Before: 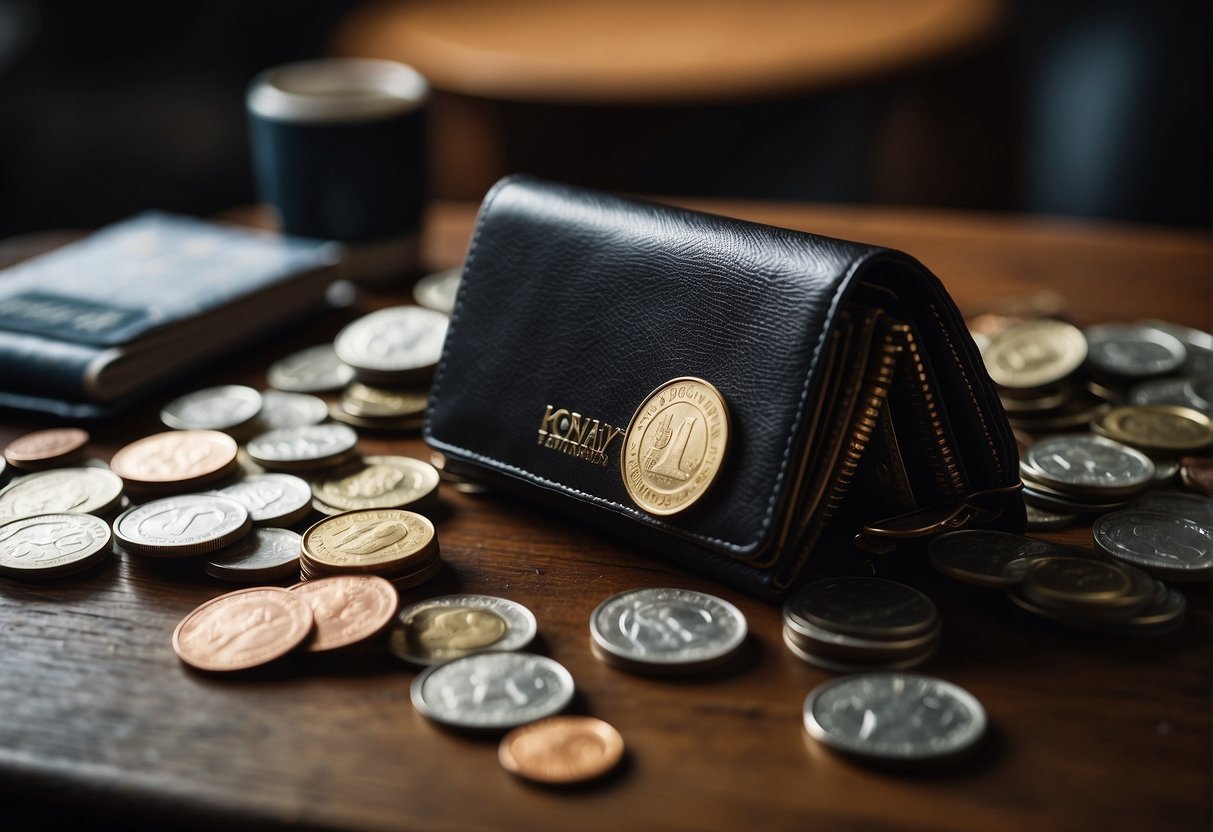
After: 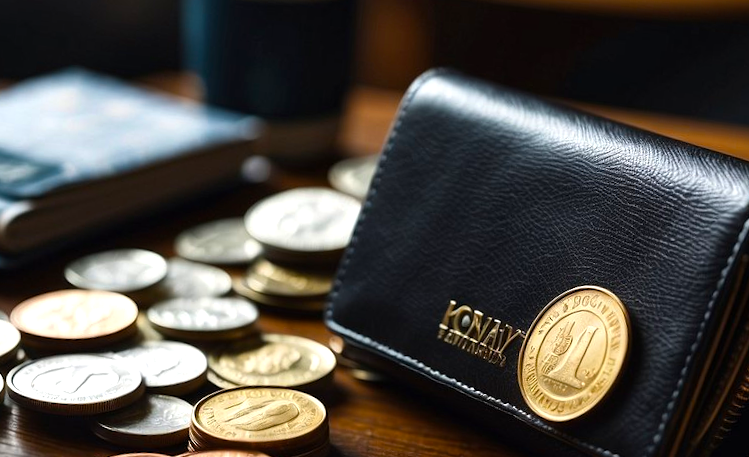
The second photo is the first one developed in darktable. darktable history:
crop and rotate: angle -5.66°, left 2.26%, top 6.728%, right 27.369%, bottom 30.581%
local contrast: mode bilateral grid, contrast 99, coarseness 100, detail 108%, midtone range 0.2
color balance rgb: perceptual saturation grading › global saturation 40.761%, perceptual brilliance grading › highlights 11.553%
